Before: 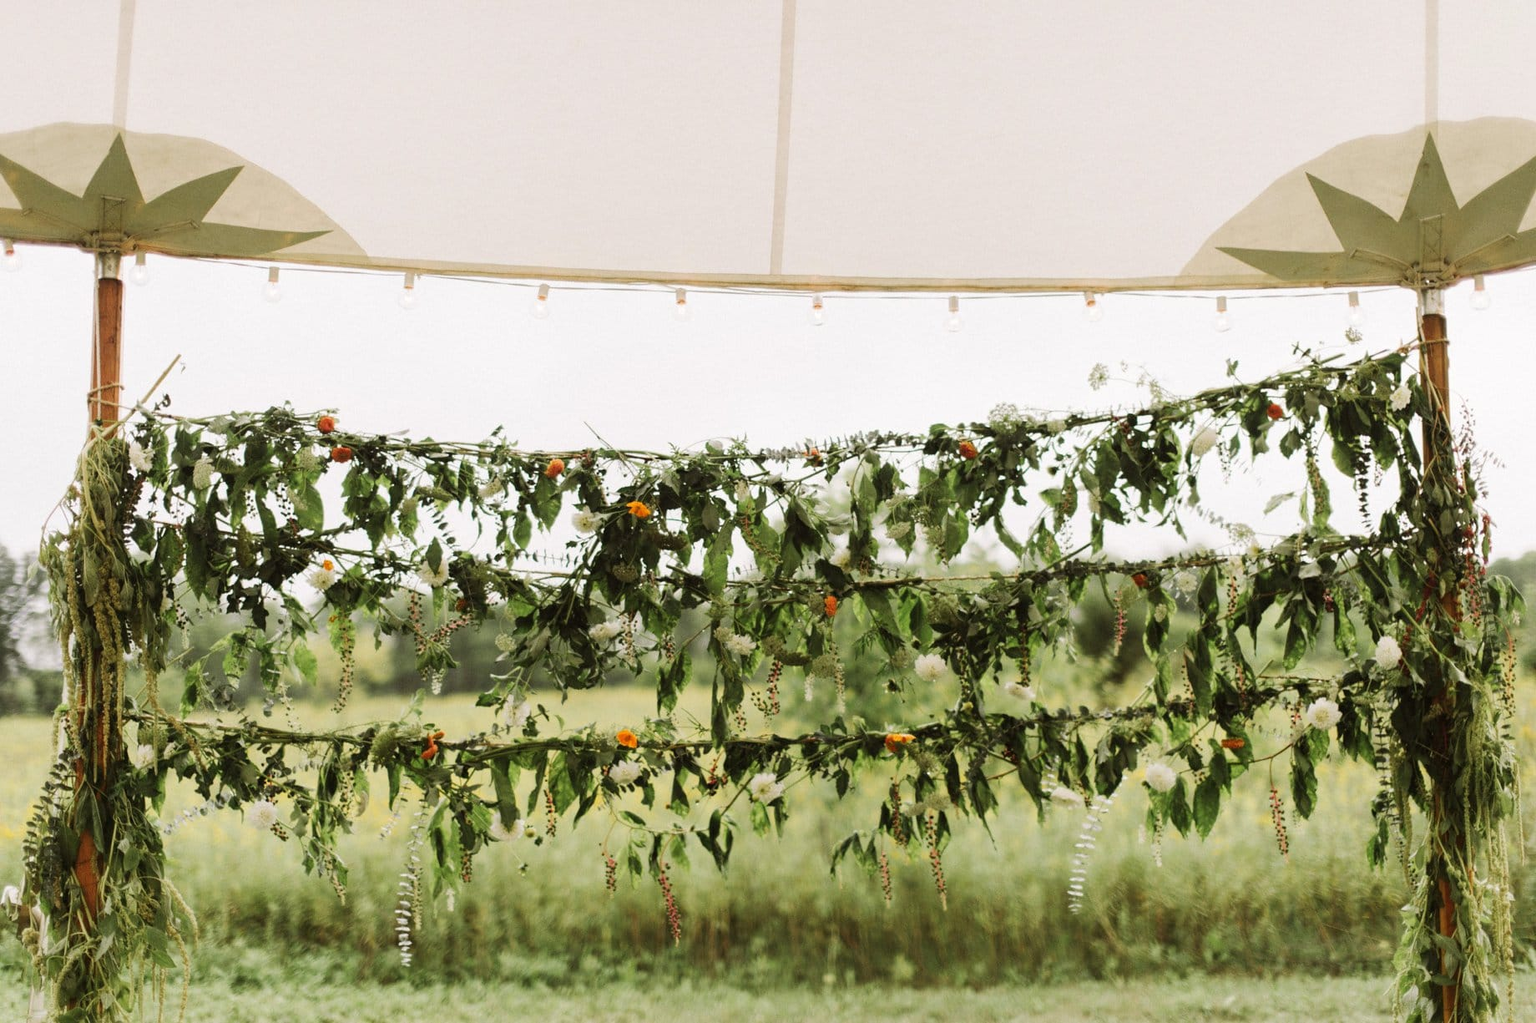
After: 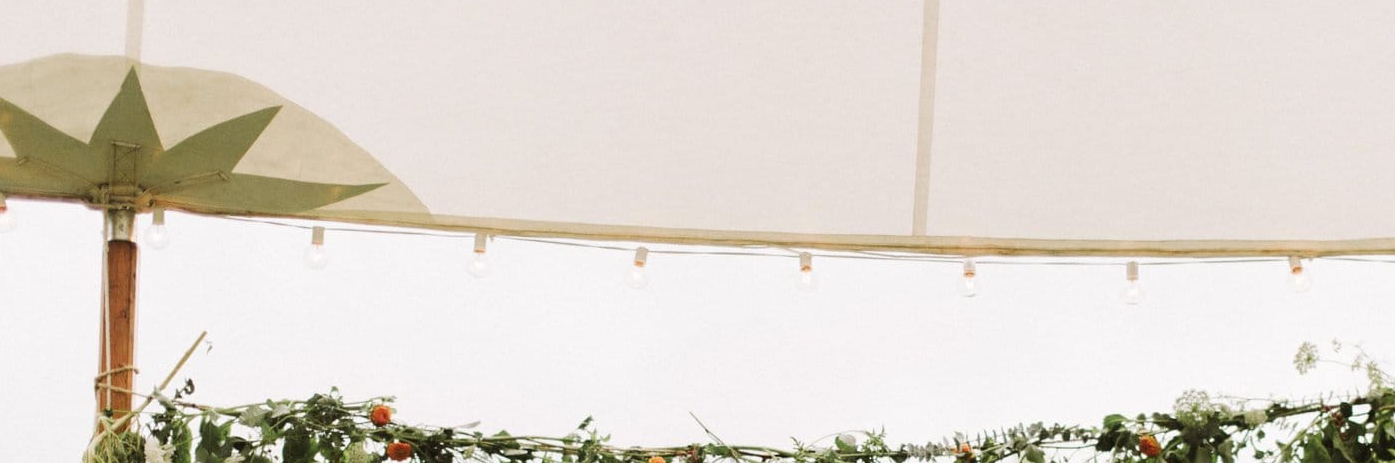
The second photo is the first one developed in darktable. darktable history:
crop: left 0.547%, top 7.646%, right 23.607%, bottom 54.501%
